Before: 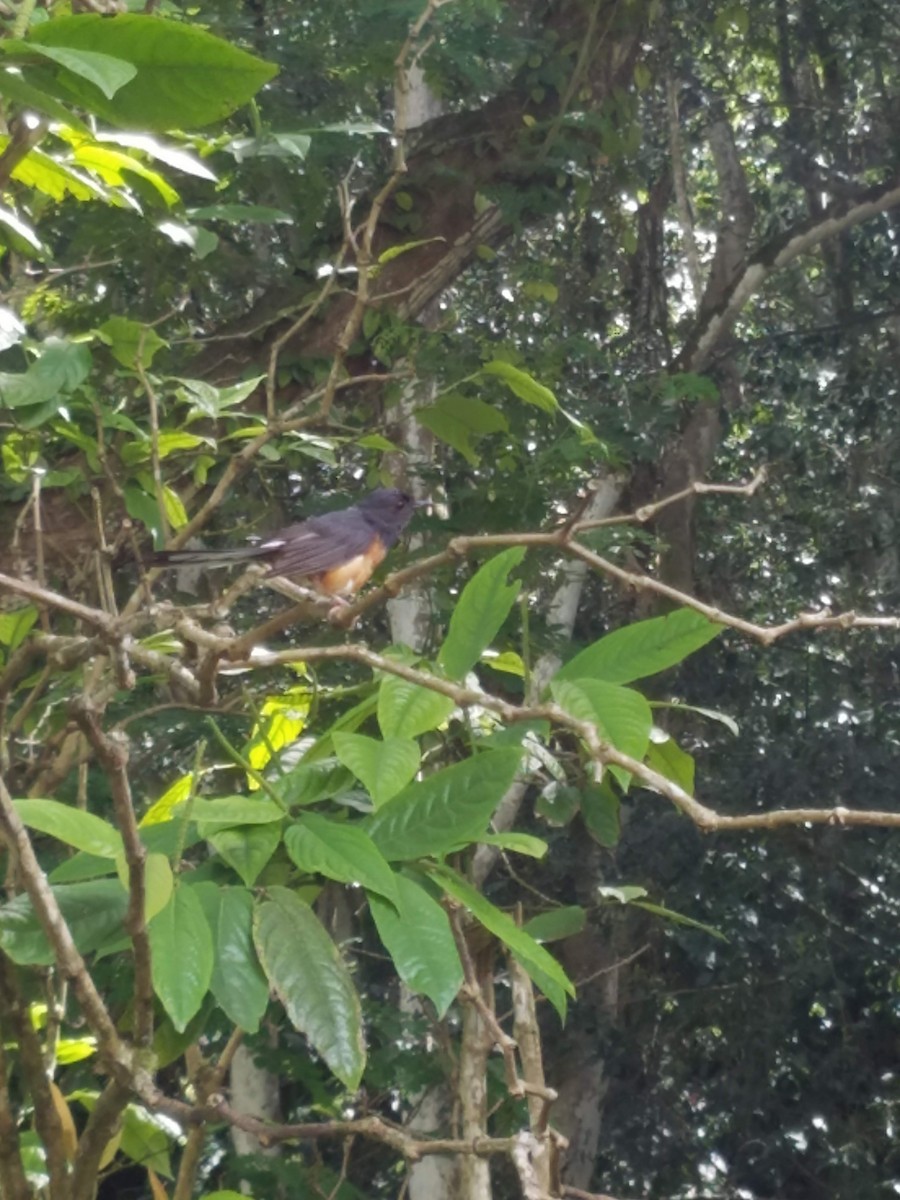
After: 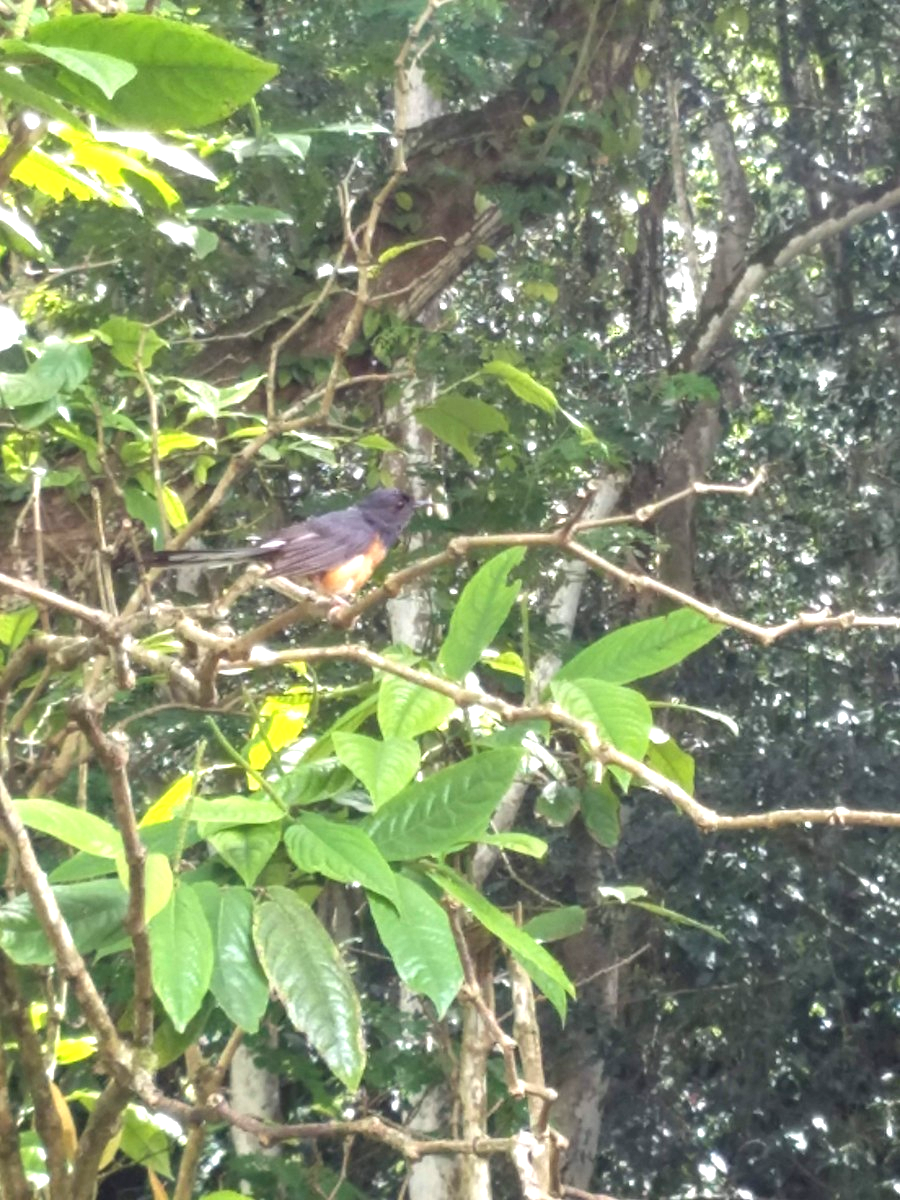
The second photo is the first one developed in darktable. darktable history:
exposure: black level correction 0, exposure 1.104 EV, compensate highlight preservation false
local contrast: on, module defaults
